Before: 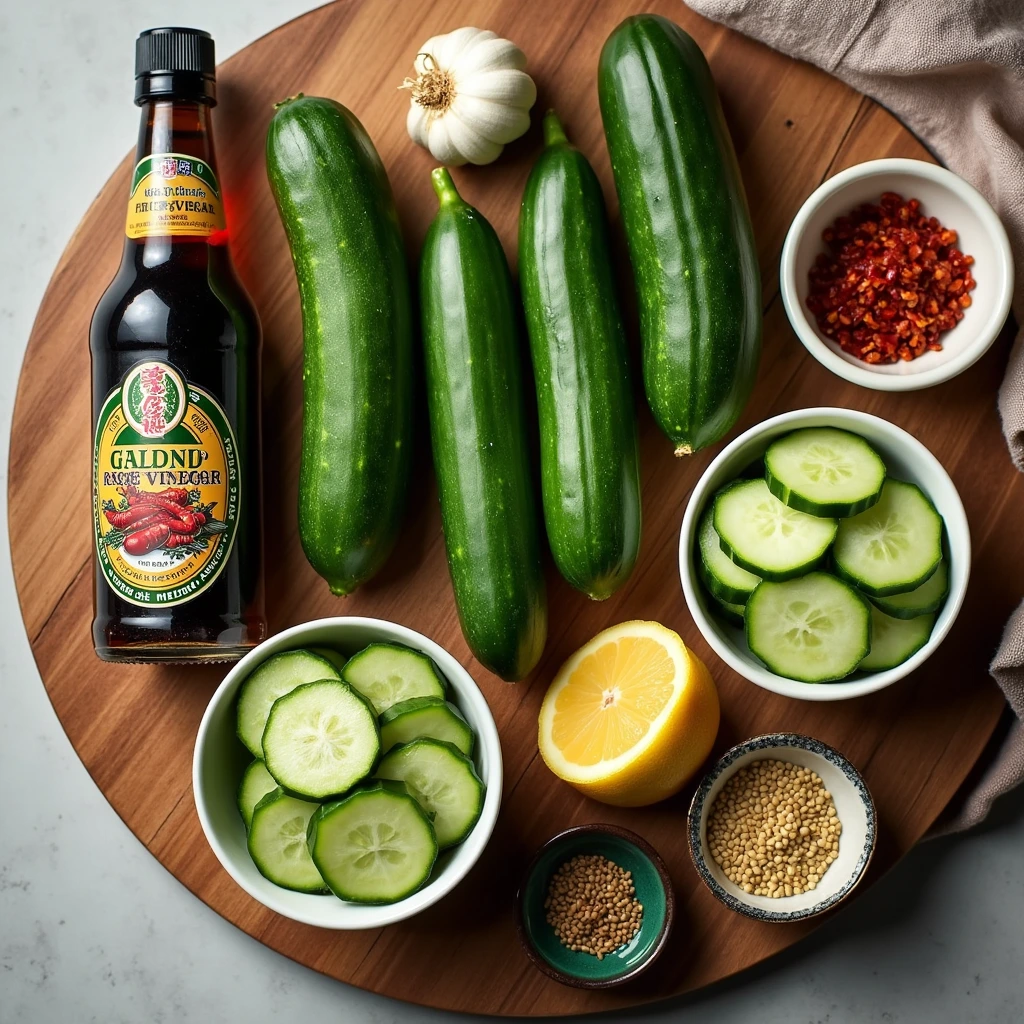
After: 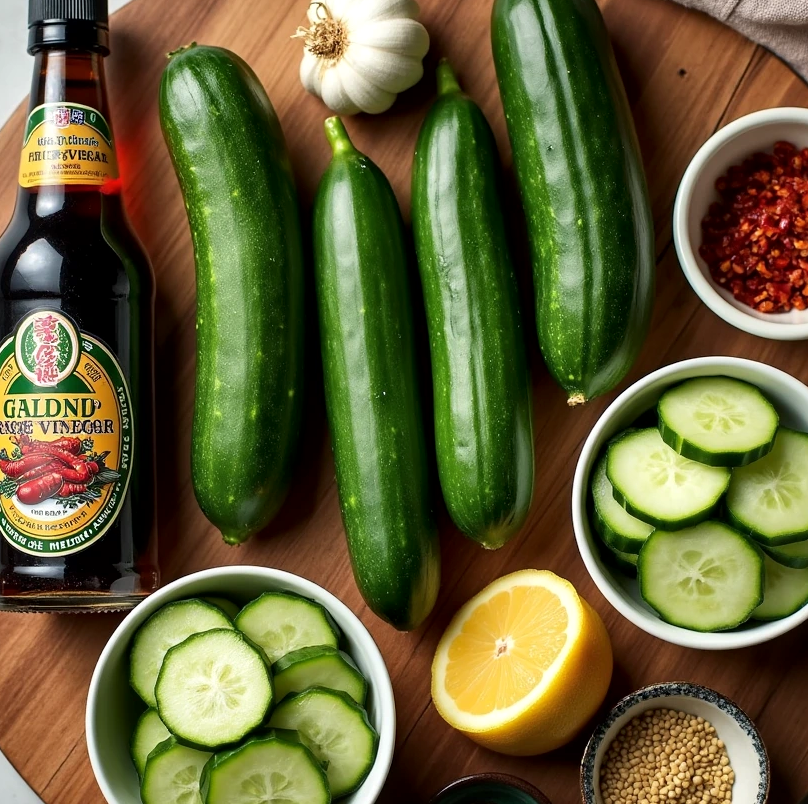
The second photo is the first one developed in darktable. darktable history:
crop and rotate: left 10.534%, top 5.016%, right 10.49%, bottom 16.399%
local contrast: mode bilateral grid, contrast 19, coarseness 51, detail 132%, midtone range 0.2
tone equalizer: luminance estimator HSV value / RGB max
